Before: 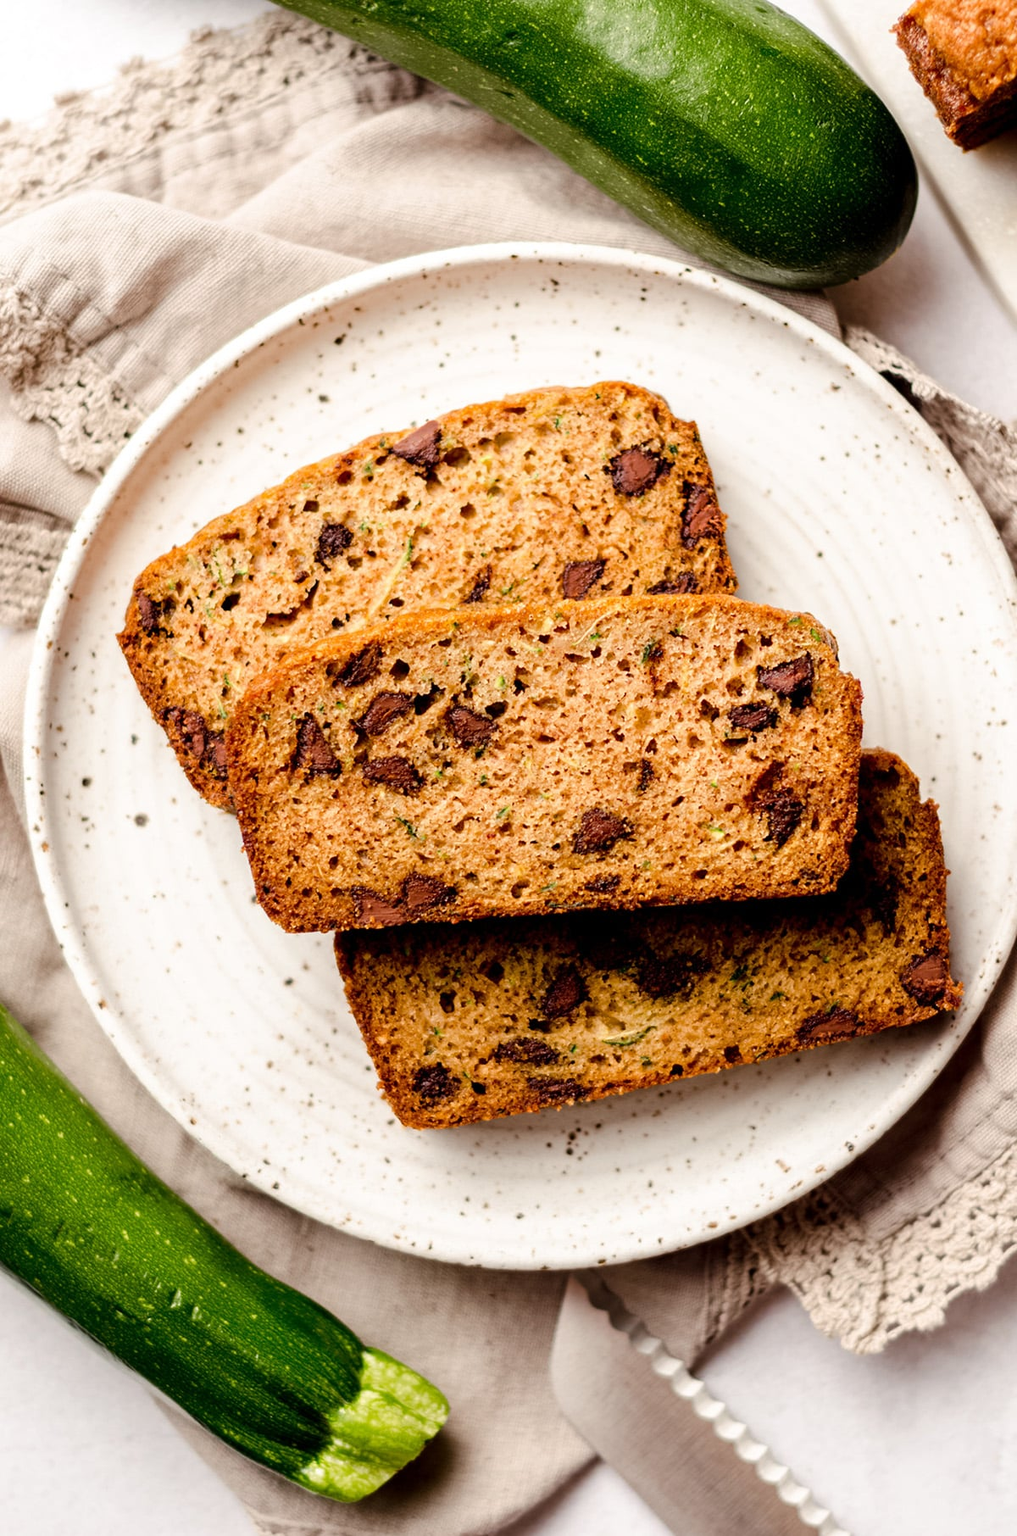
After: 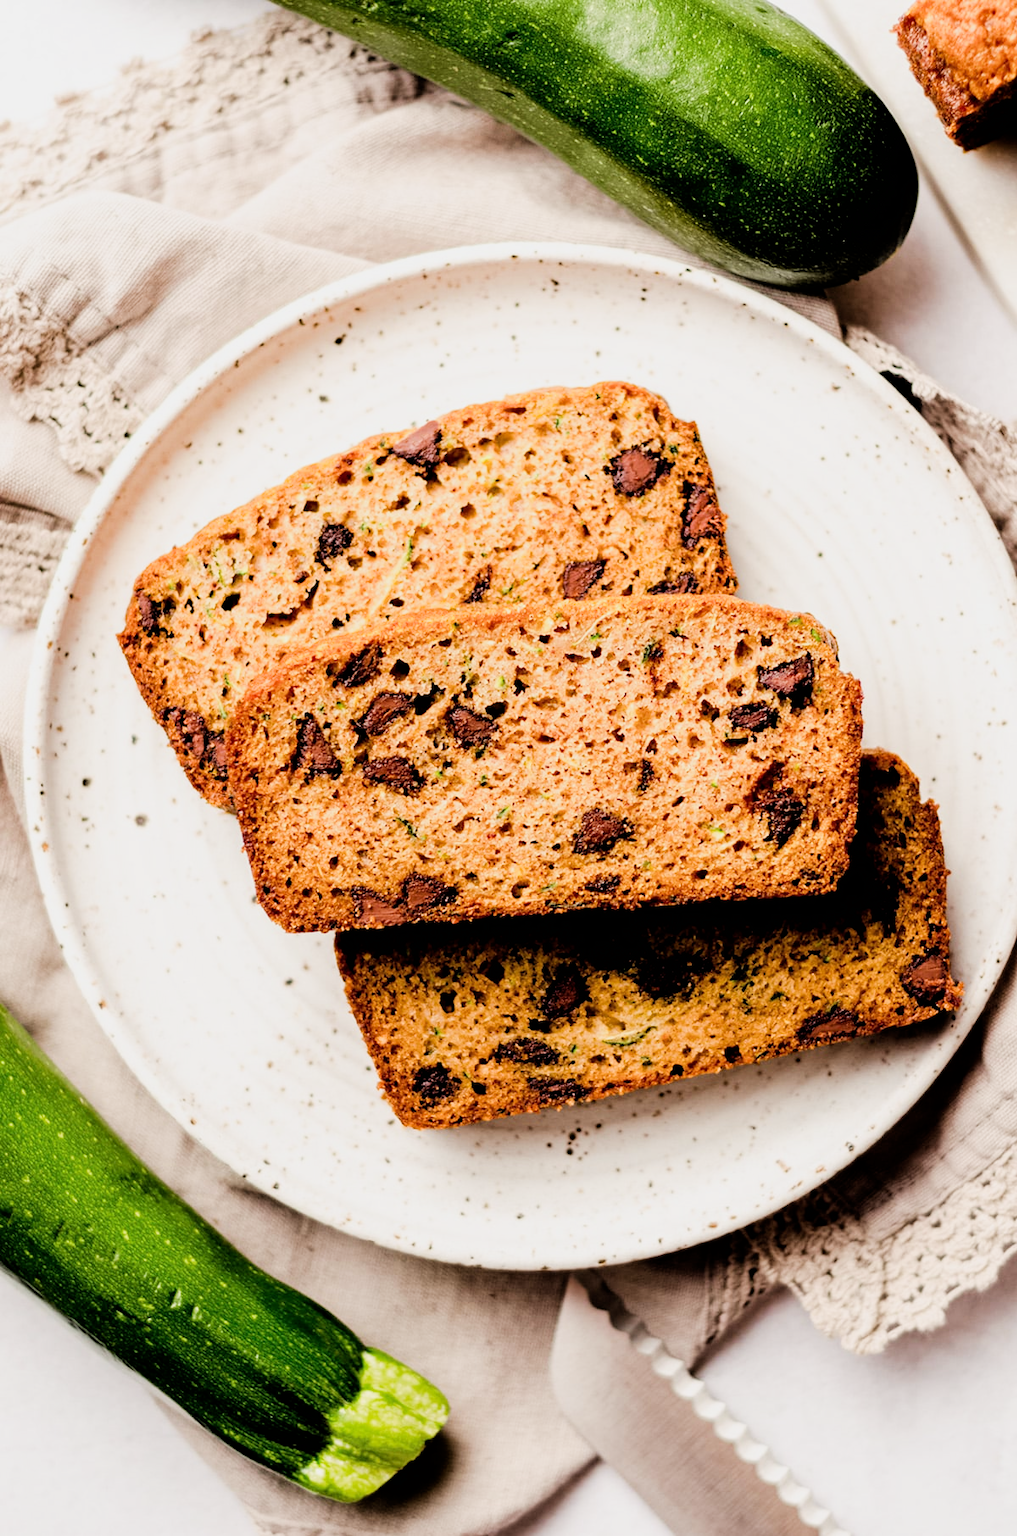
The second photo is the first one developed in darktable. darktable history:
exposure: black level correction 0.001, exposure 0.5 EV, compensate exposure bias true, compensate highlight preservation false
filmic rgb: black relative exposure -5 EV, hardness 2.88, contrast 1.2, highlights saturation mix -30%
